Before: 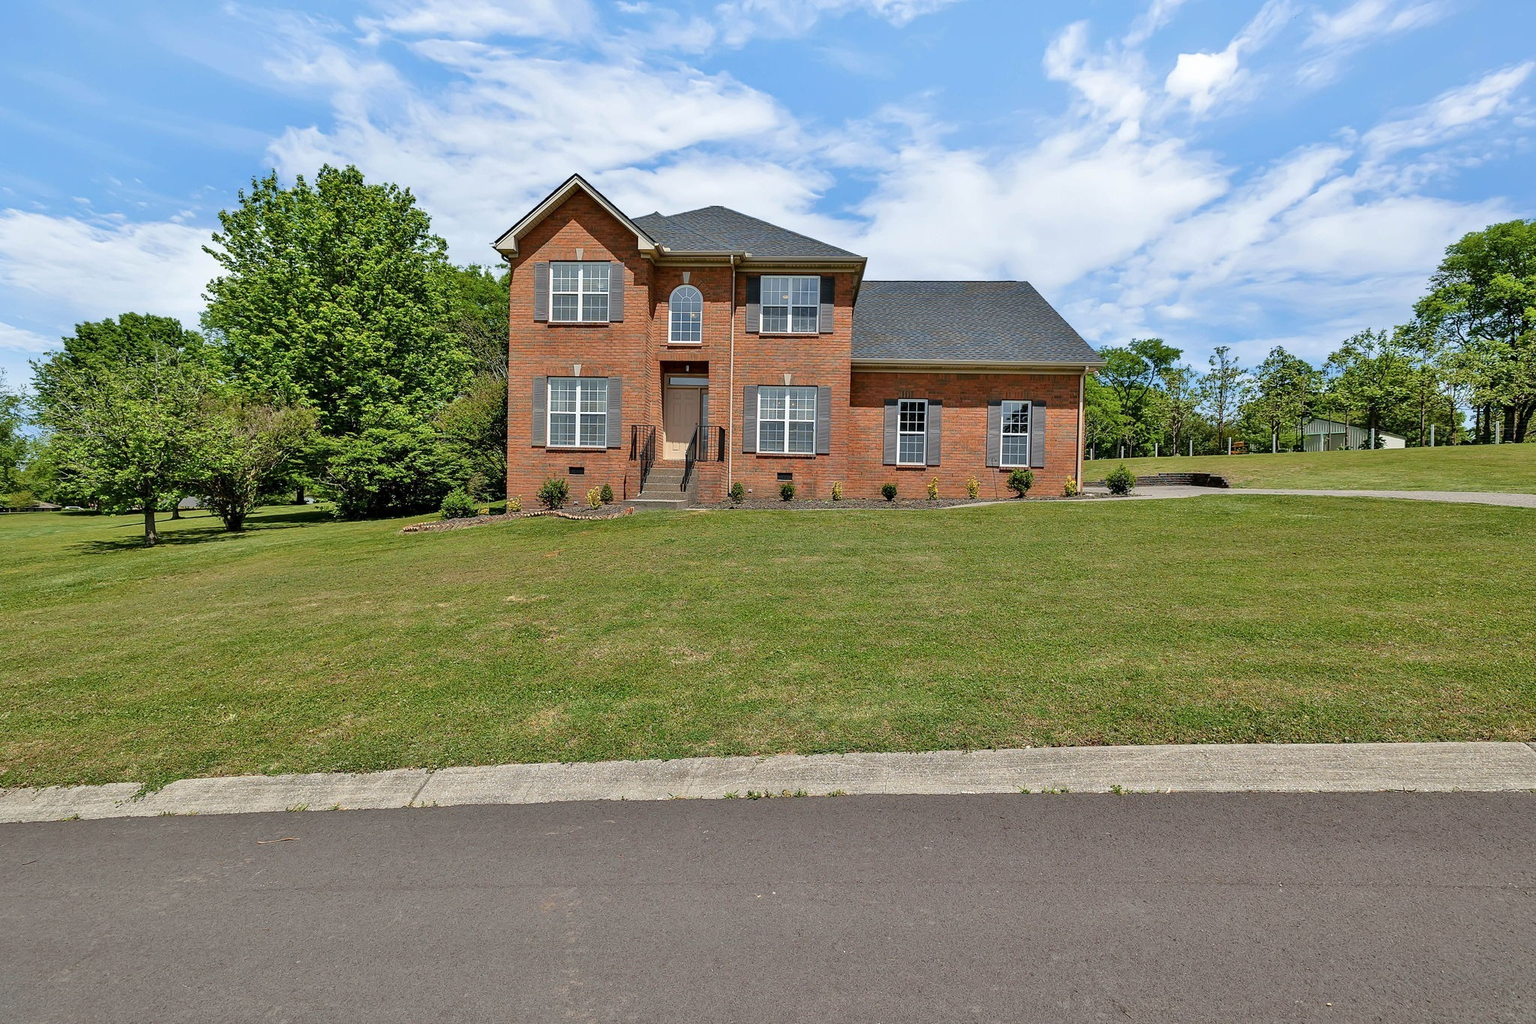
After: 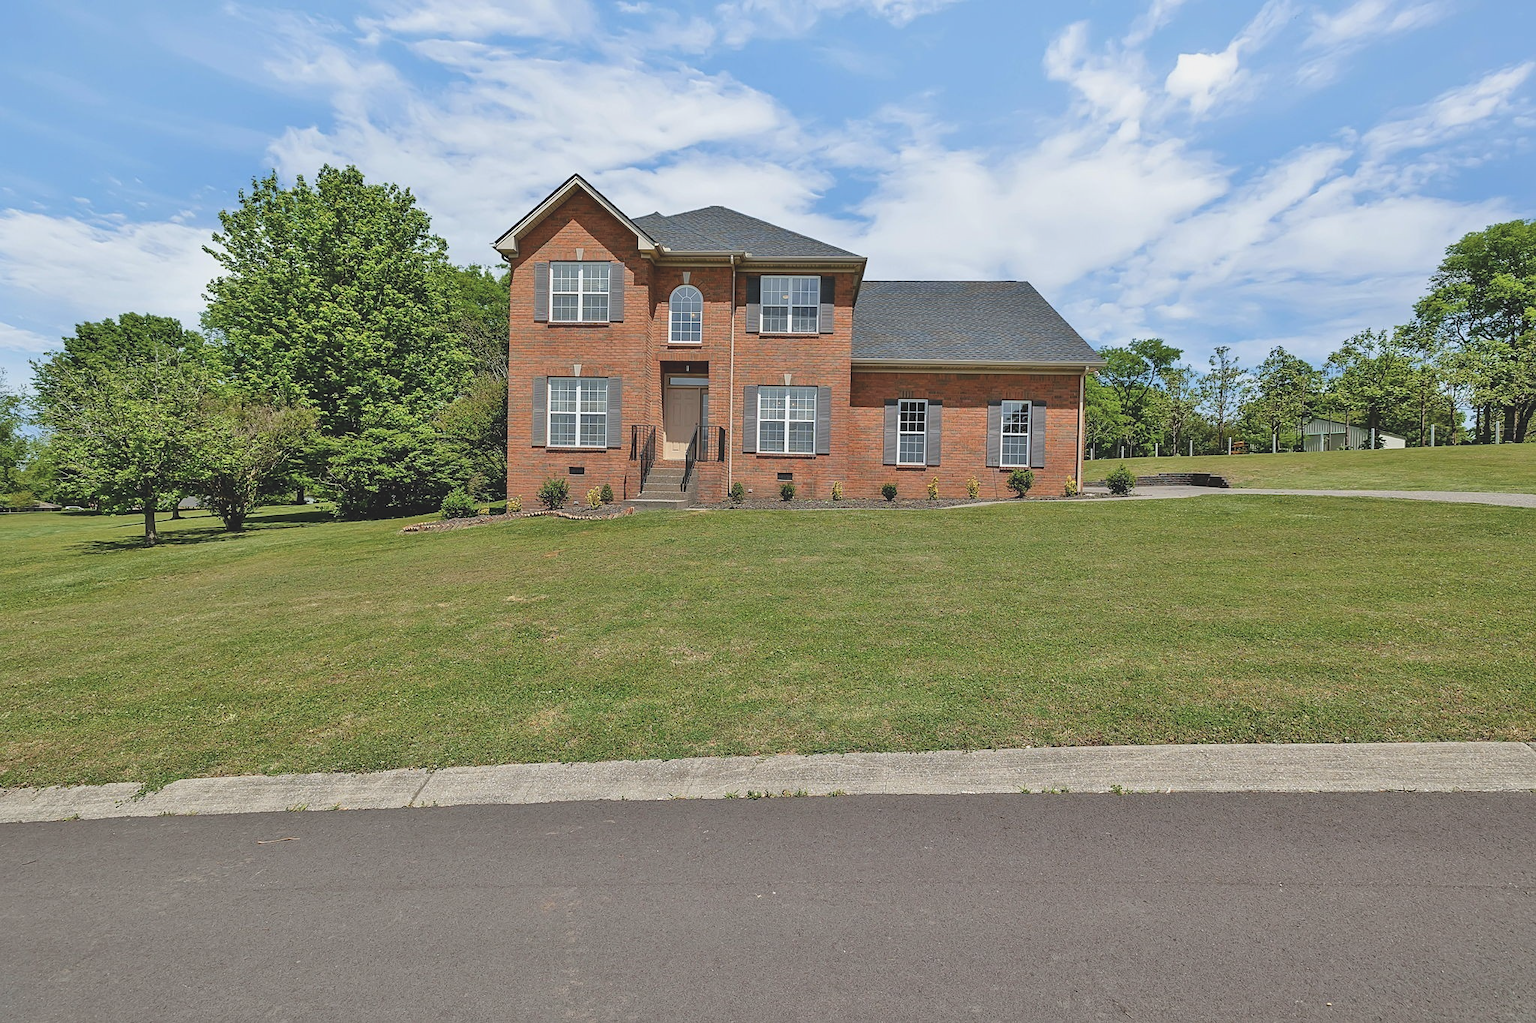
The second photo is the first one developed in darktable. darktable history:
color balance: lift [1.01, 1, 1, 1], gamma [1.097, 1, 1, 1], gain [0.85, 1, 1, 1]
sharpen: amount 0.2
bloom: size 9%, threshold 100%, strength 7%
